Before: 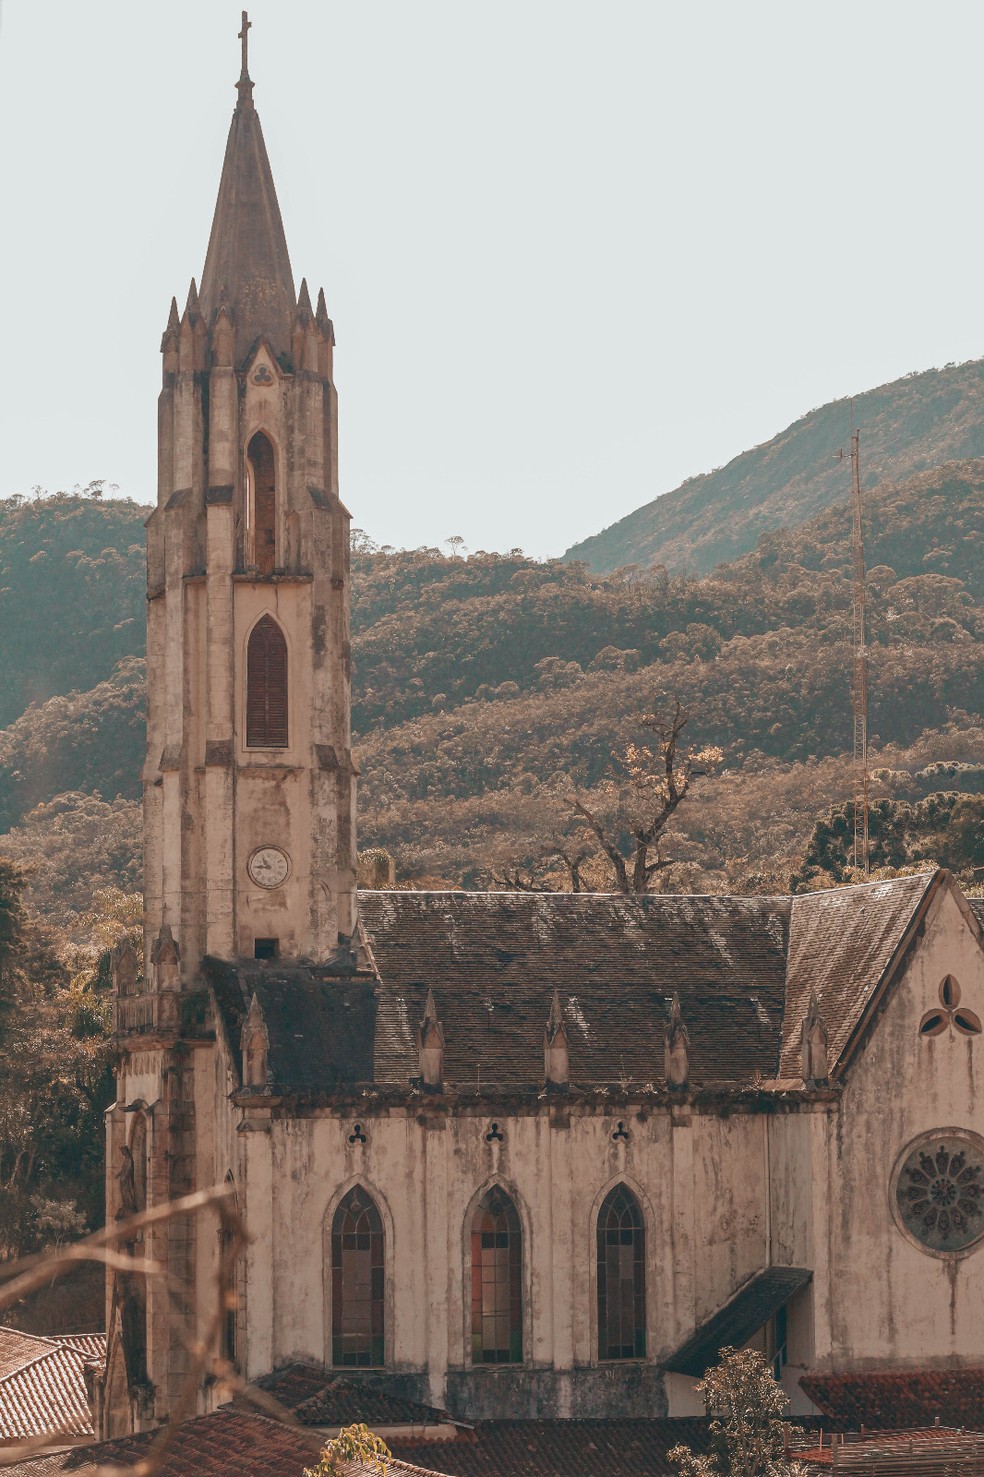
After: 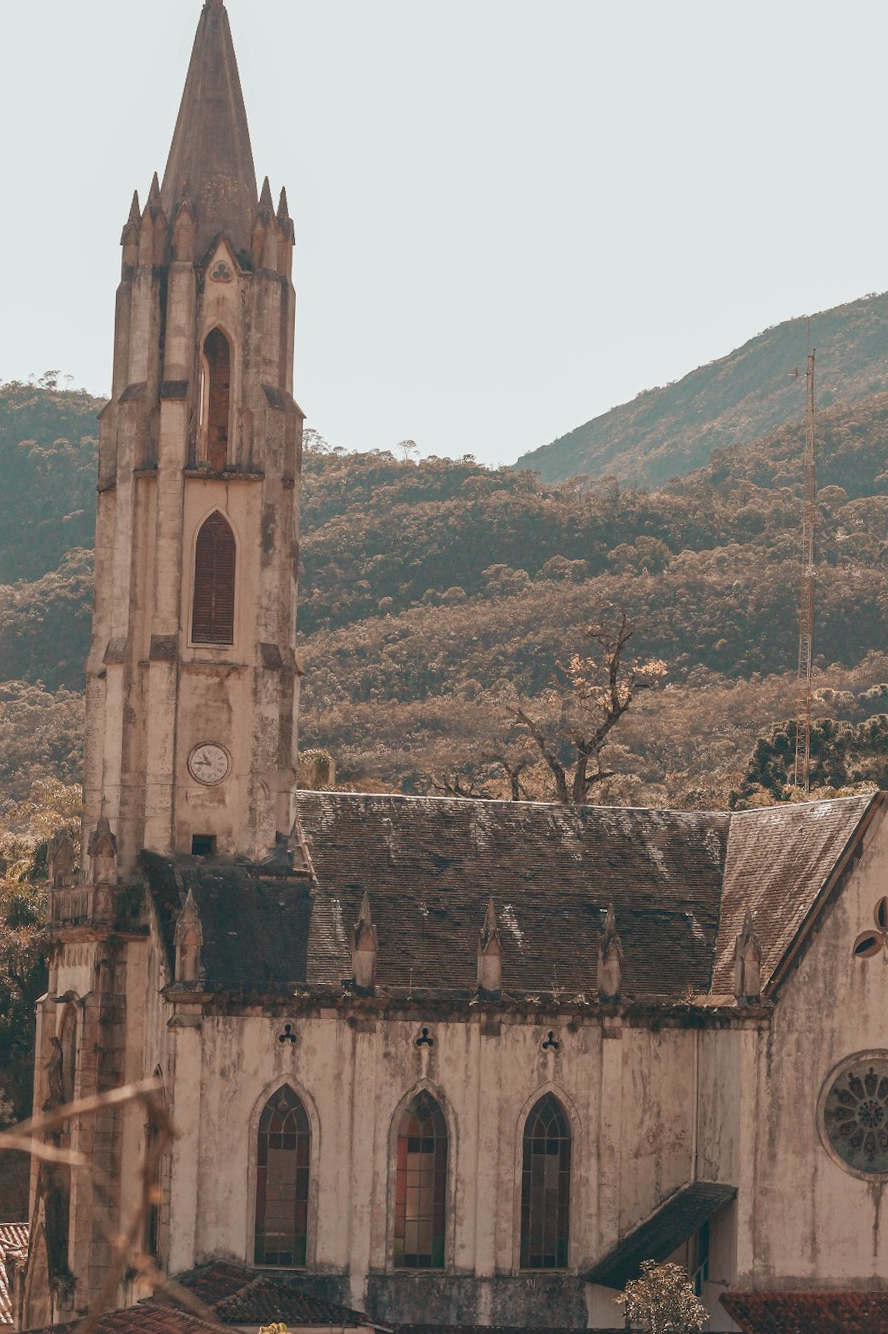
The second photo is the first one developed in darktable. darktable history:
crop and rotate: angle -2.16°, left 3.156%, top 4.033%, right 1.472%, bottom 0.527%
